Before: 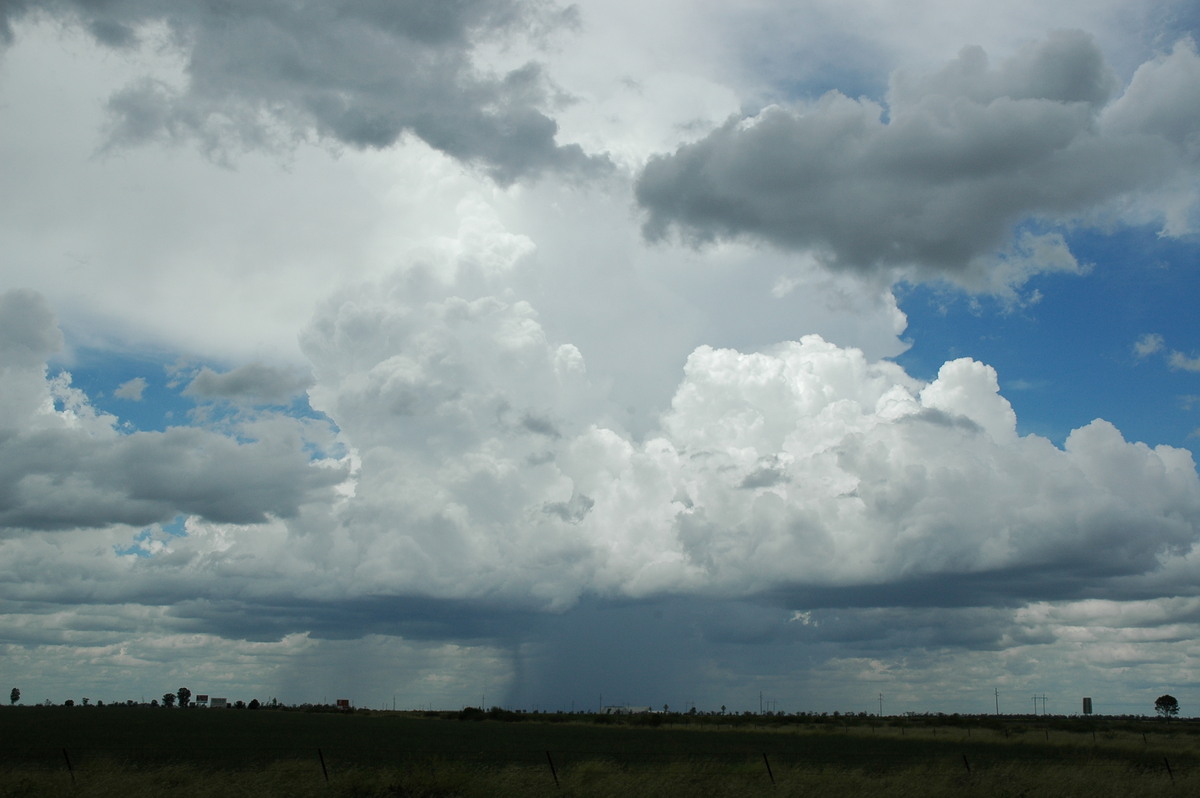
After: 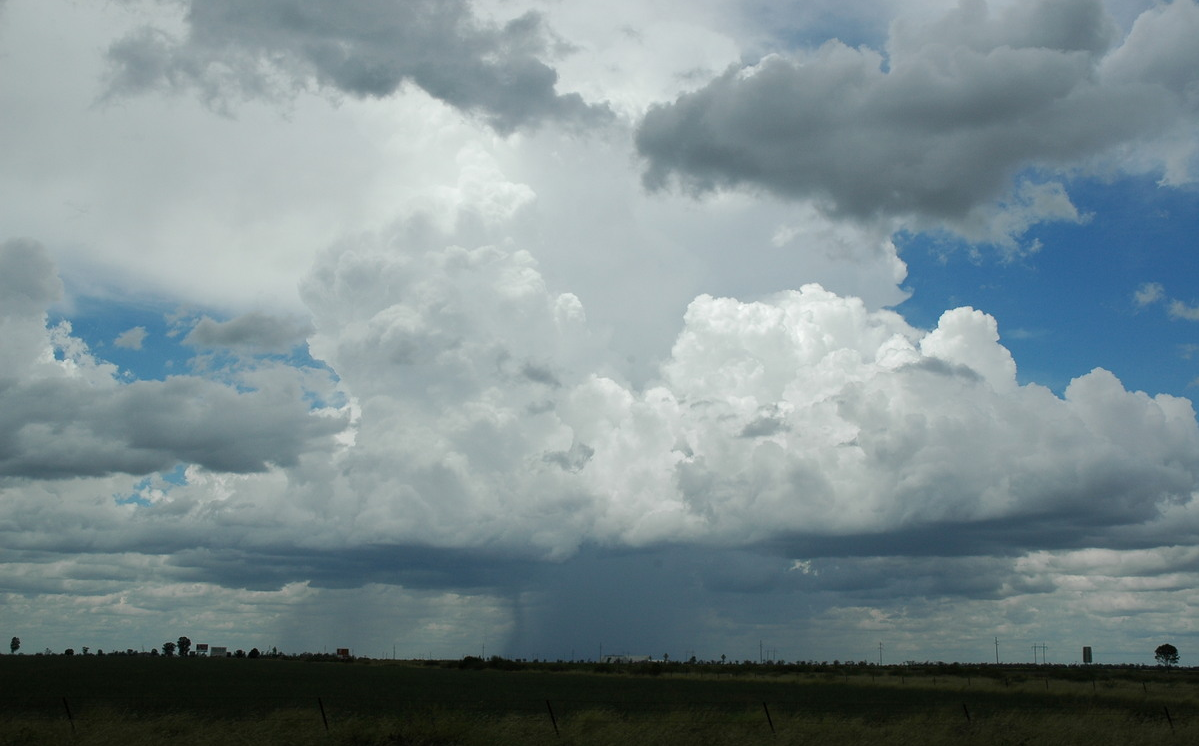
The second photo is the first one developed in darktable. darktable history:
crop and rotate: top 6.418%
